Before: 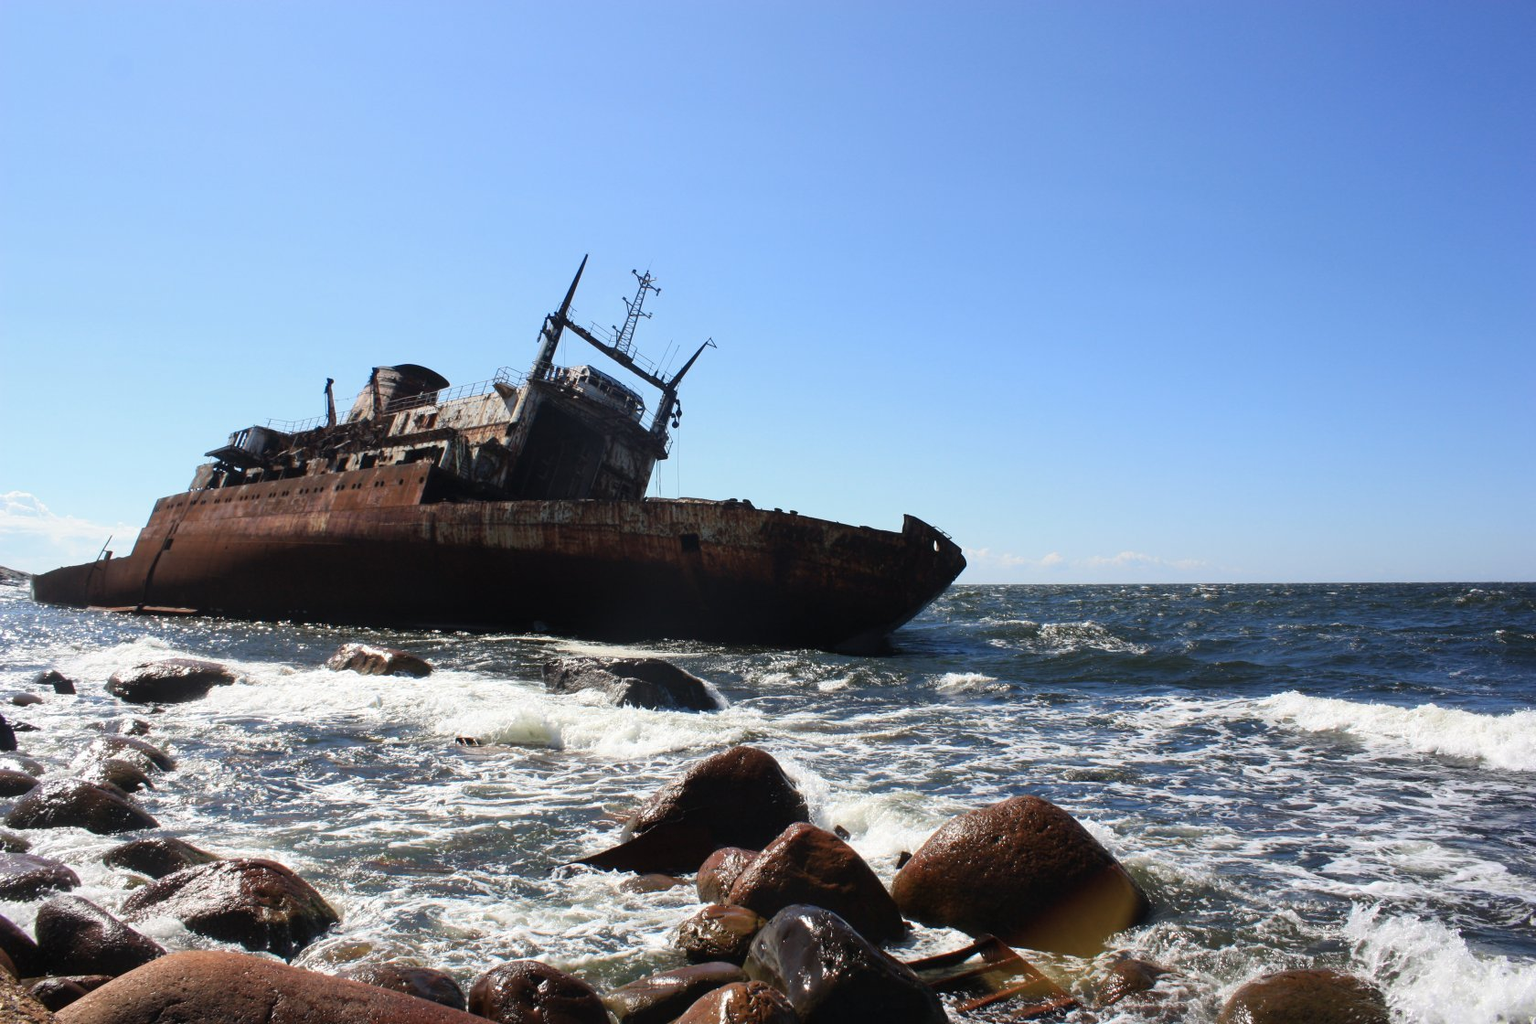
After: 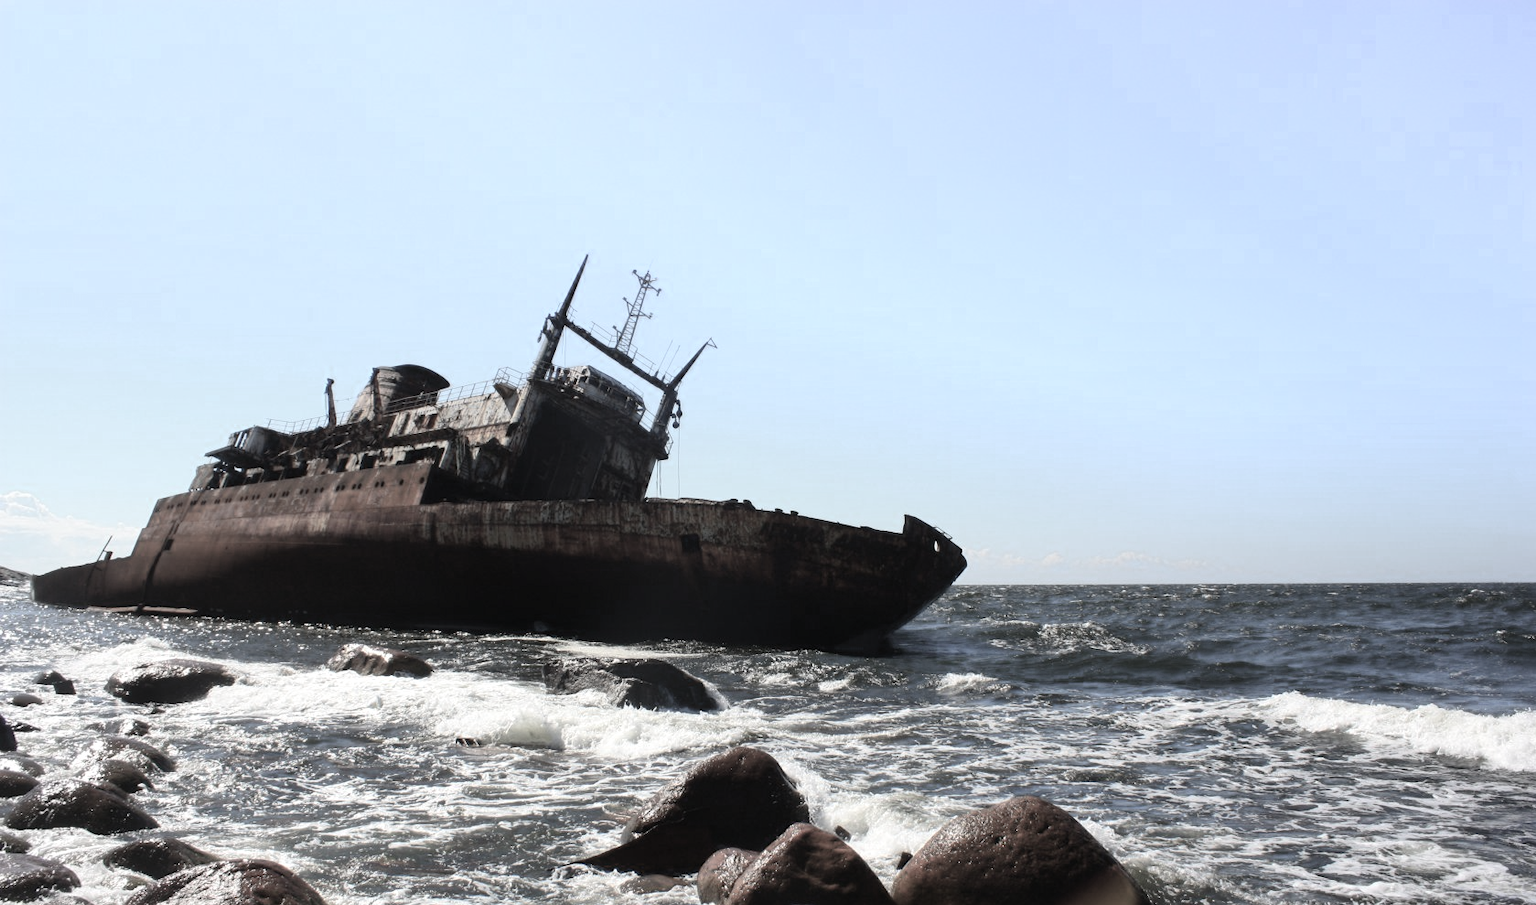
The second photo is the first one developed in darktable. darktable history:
contrast brightness saturation: saturation -0.064
crop and rotate: top 0%, bottom 11.533%
color balance rgb: perceptual saturation grading › global saturation -28.608%, perceptual saturation grading › highlights -20.895%, perceptual saturation grading › mid-tones -23.355%, perceptual saturation grading › shadows -24.188%, perceptual brilliance grading › highlights 2.711%, saturation formula JzAzBz (2021)
